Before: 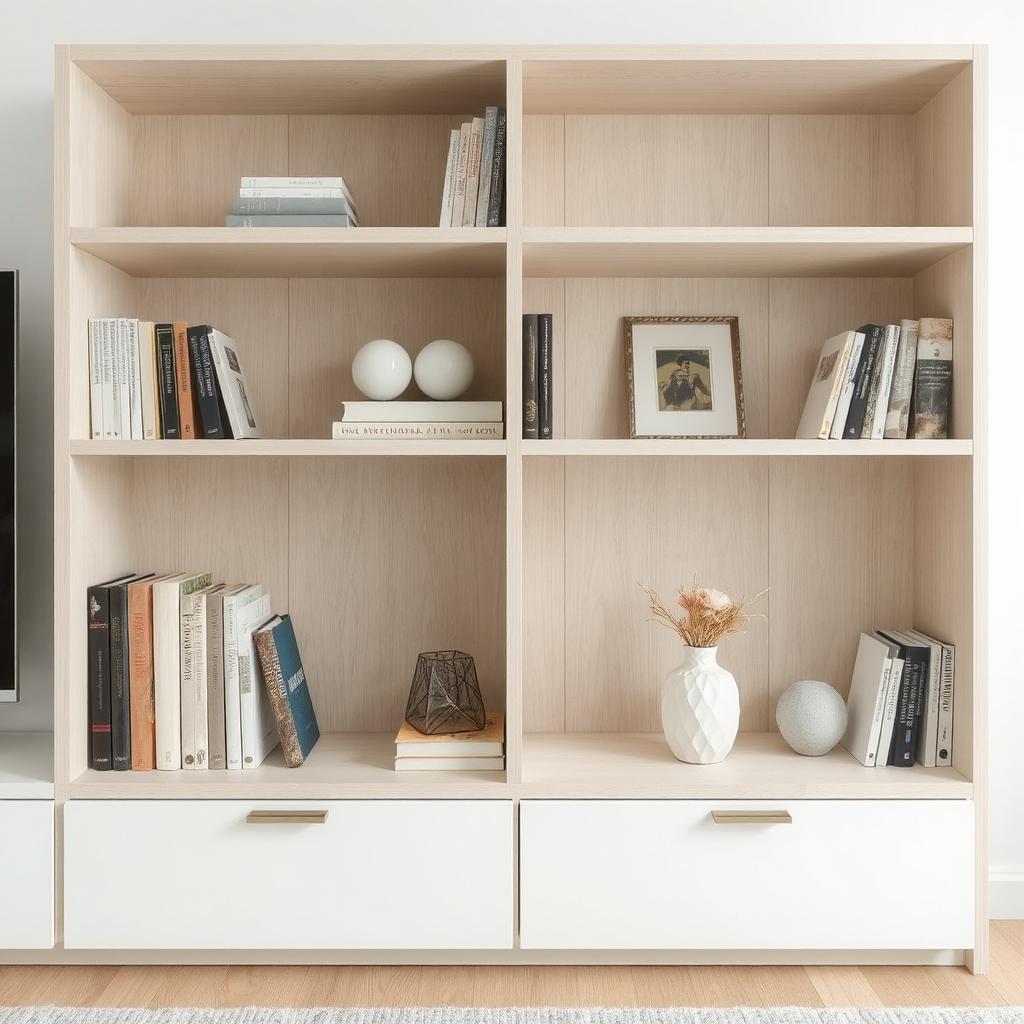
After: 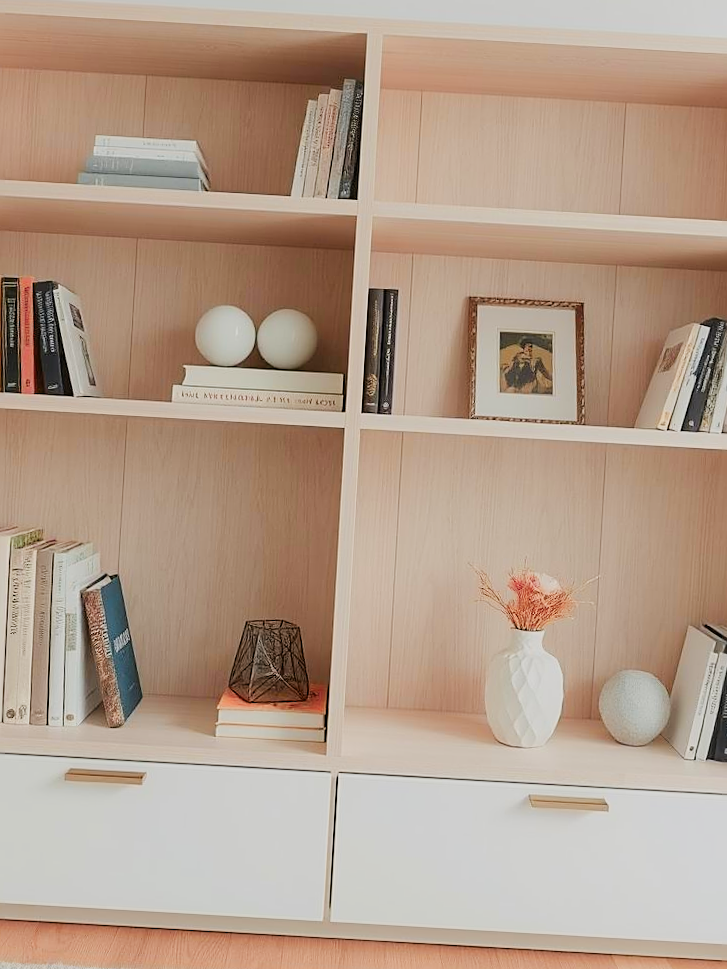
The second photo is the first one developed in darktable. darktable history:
crop and rotate: angle -3.27°, left 14.277%, top 0.028%, right 10.766%, bottom 0.028%
color zones: curves: ch1 [(0.24, 0.634) (0.75, 0.5)]; ch2 [(0.253, 0.437) (0.745, 0.491)], mix 102.12%
sharpen: on, module defaults
filmic rgb: black relative exposure -7.65 EV, white relative exposure 4.56 EV, hardness 3.61
